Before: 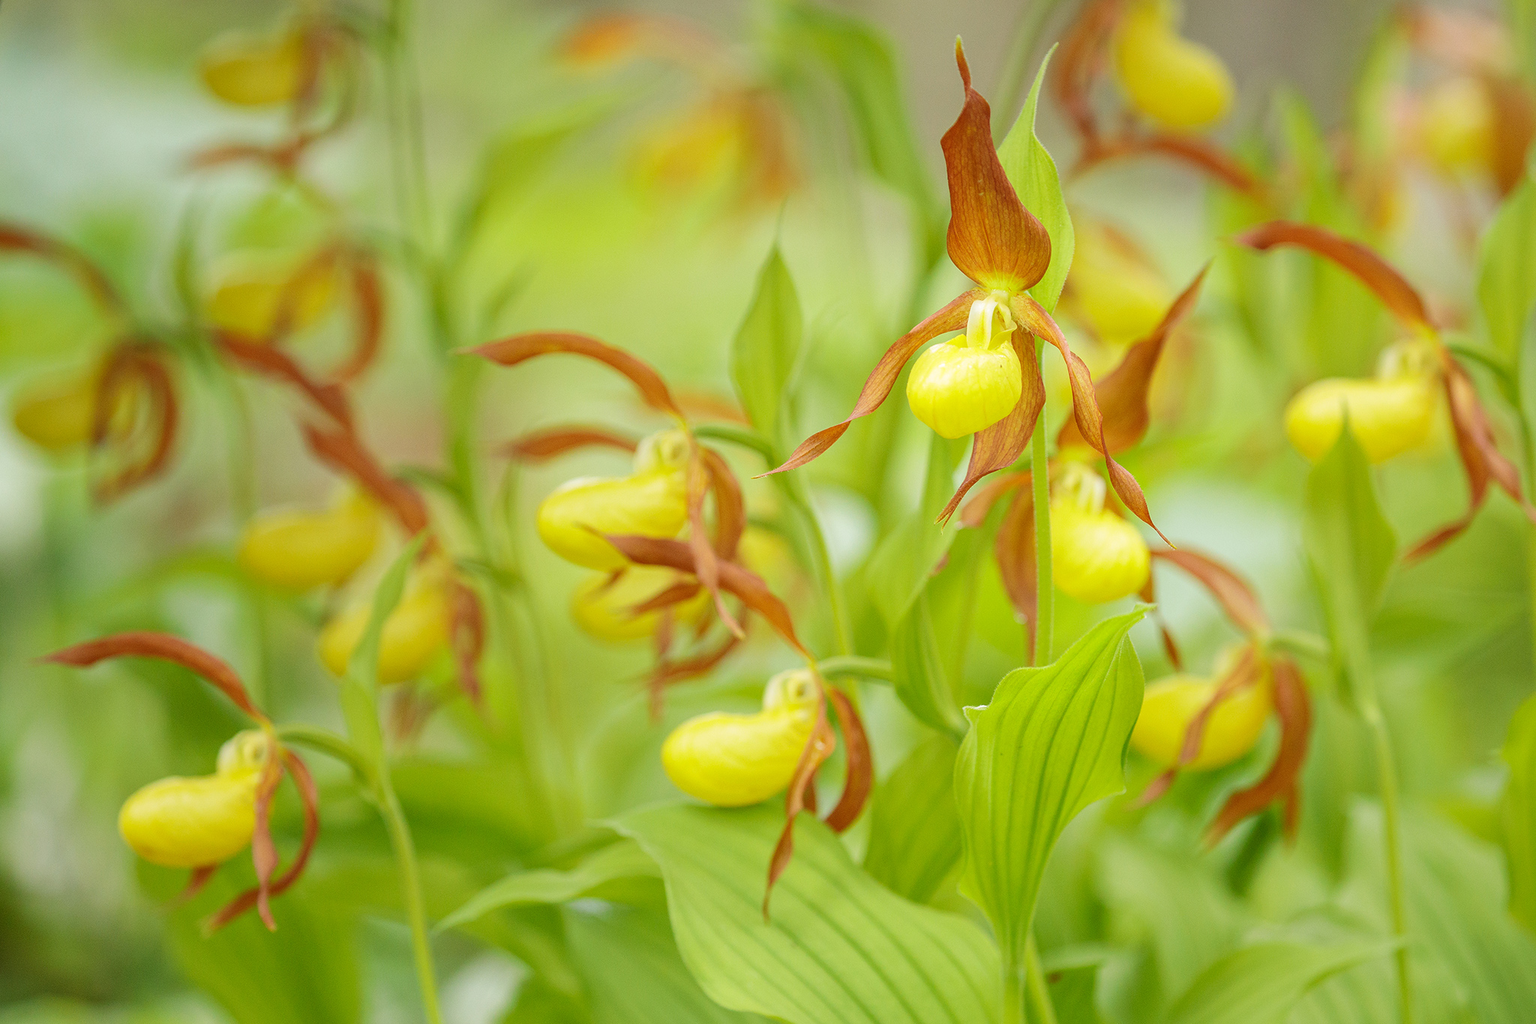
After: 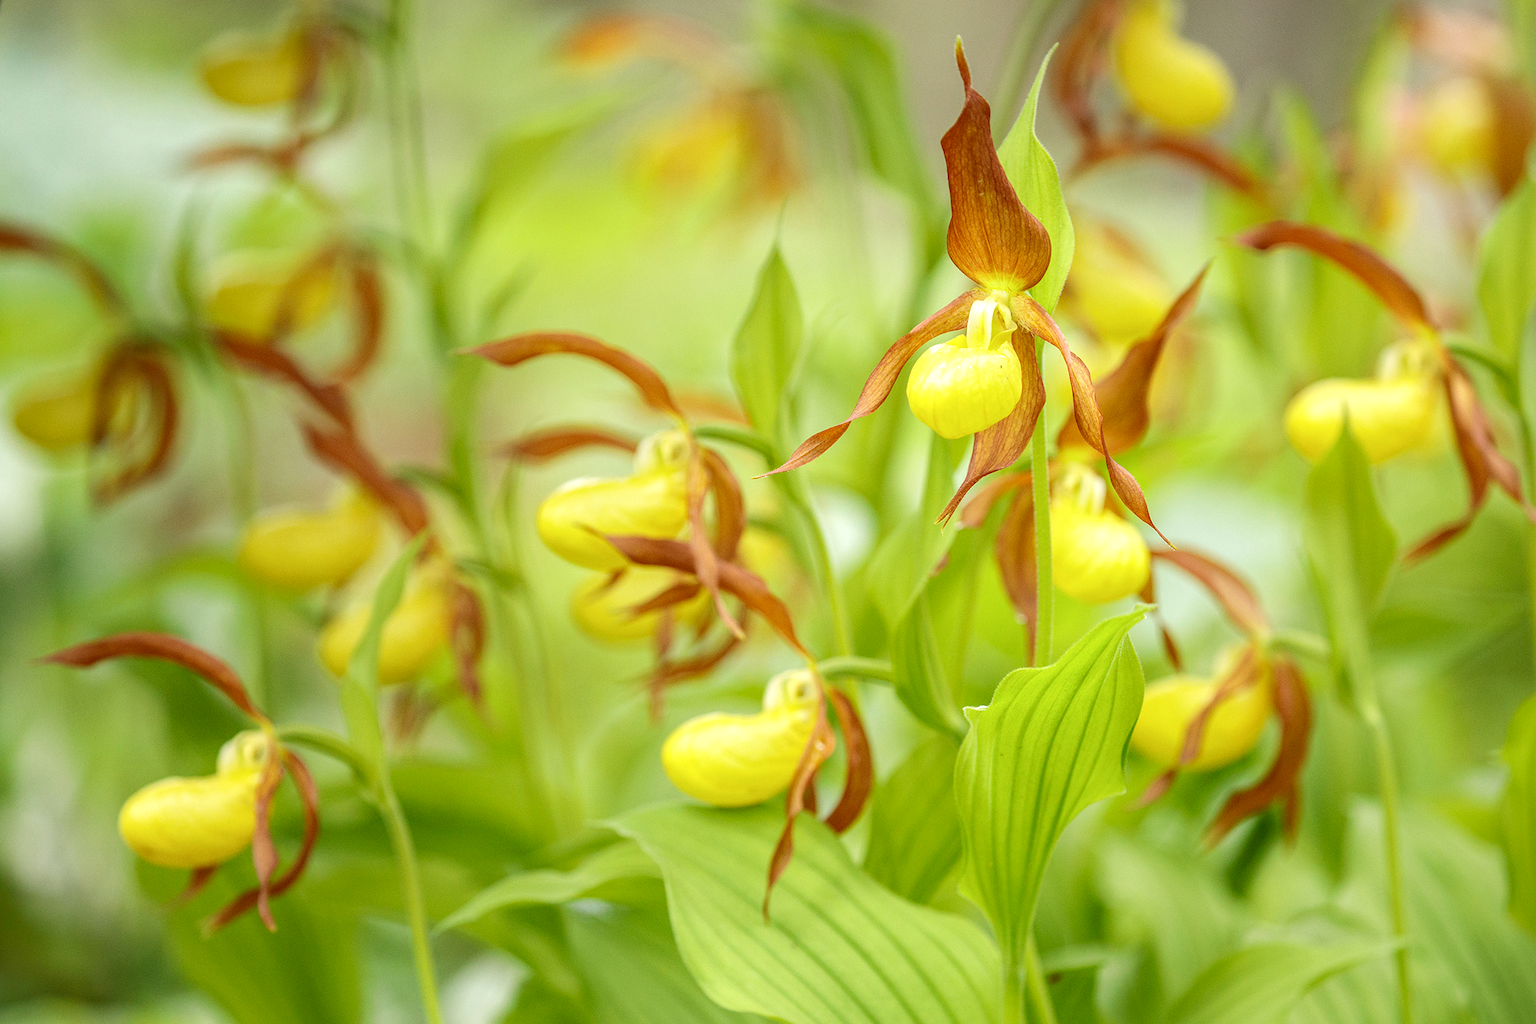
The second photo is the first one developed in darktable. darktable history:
tone equalizer: -8 EV -0.528 EV, -7 EV -0.319 EV, -6 EV -0.083 EV, -5 EV 0.413 EV, -4 EV 0.985 EV, -3 EV 0.791 EV, -2 EV -0.01 EV, -1 EV 0.14 EV, +0 EV -0.012 EV, smoothing 1
local contrast: detail 130%
